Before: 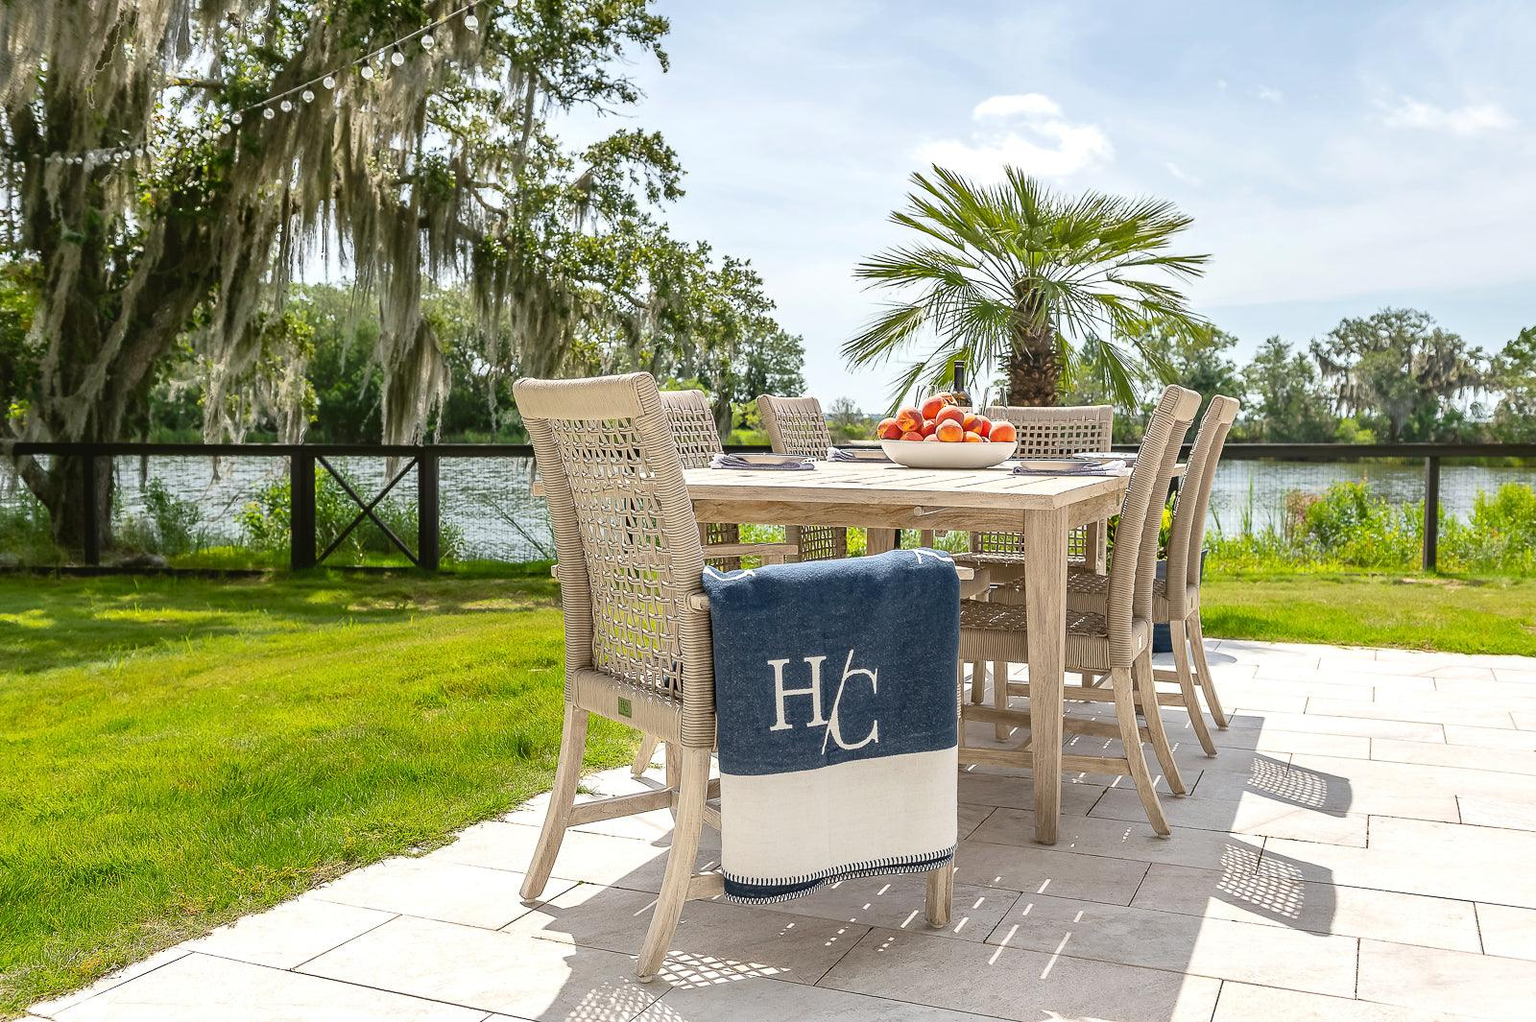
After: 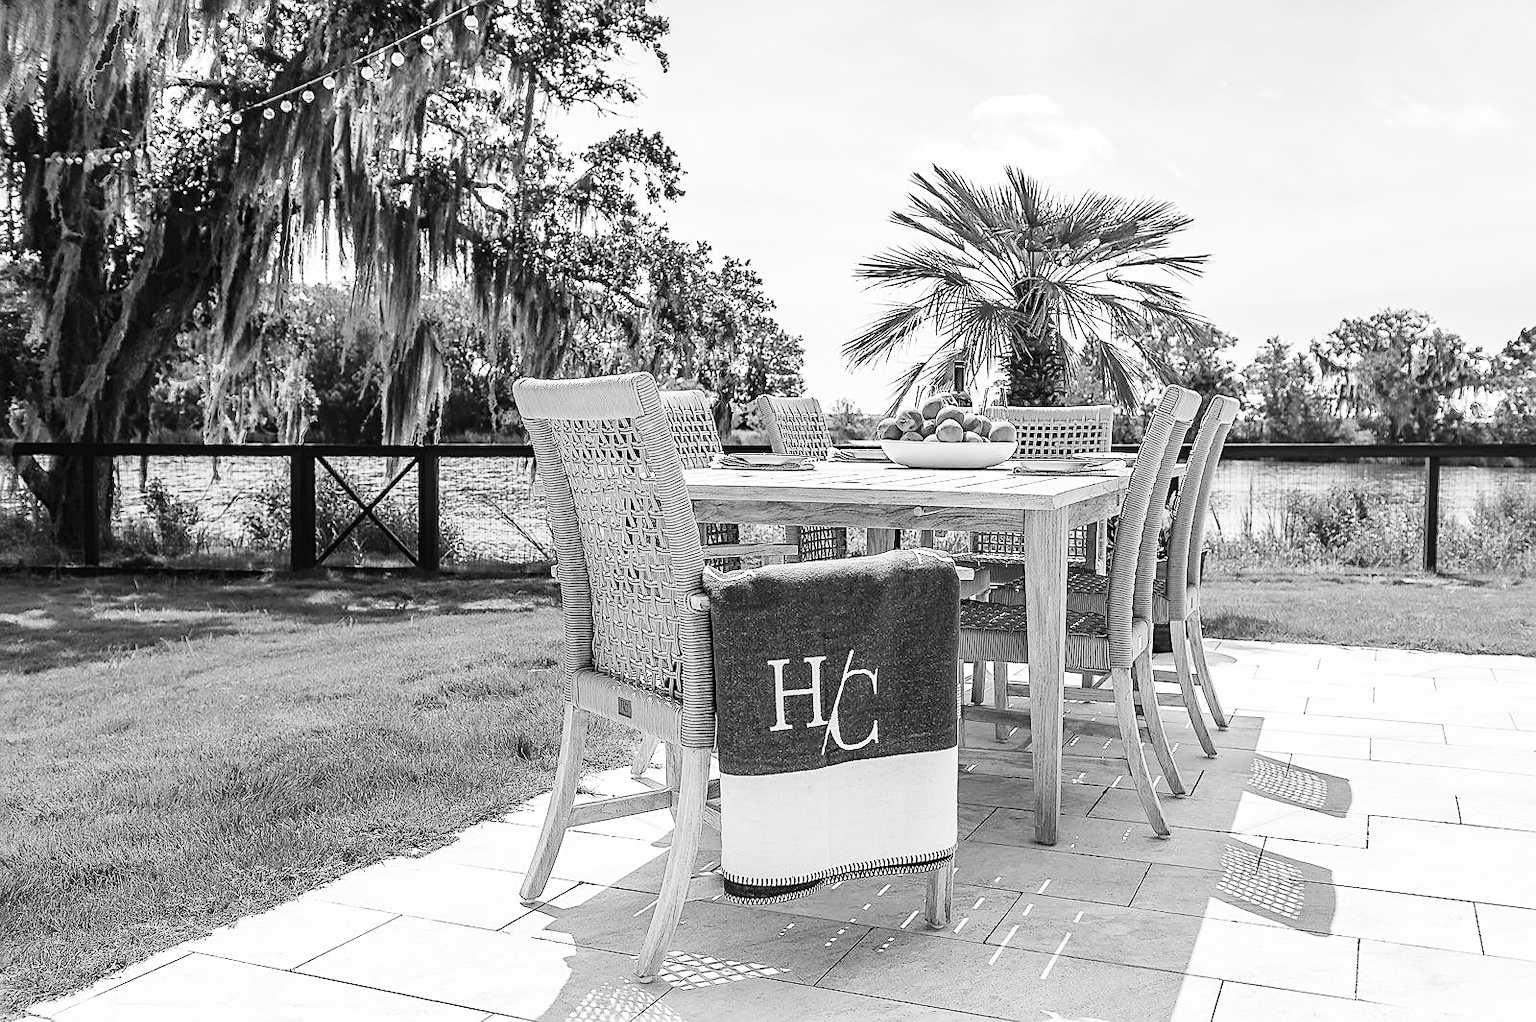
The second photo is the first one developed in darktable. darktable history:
color calibration: output gray [0.22, 0.42, 0.37, 0], illuminant as shot in camera, x 0.358, y 0.373, temperature 4628.91 K
sharpen: on, module defaults
base curve: curves: ch0 [(0, 0) (0.032, 0.025) (0.121, 0.166) (0.206, 0.329) (0.605, 0.79) (1, 1)], preserve colors none
